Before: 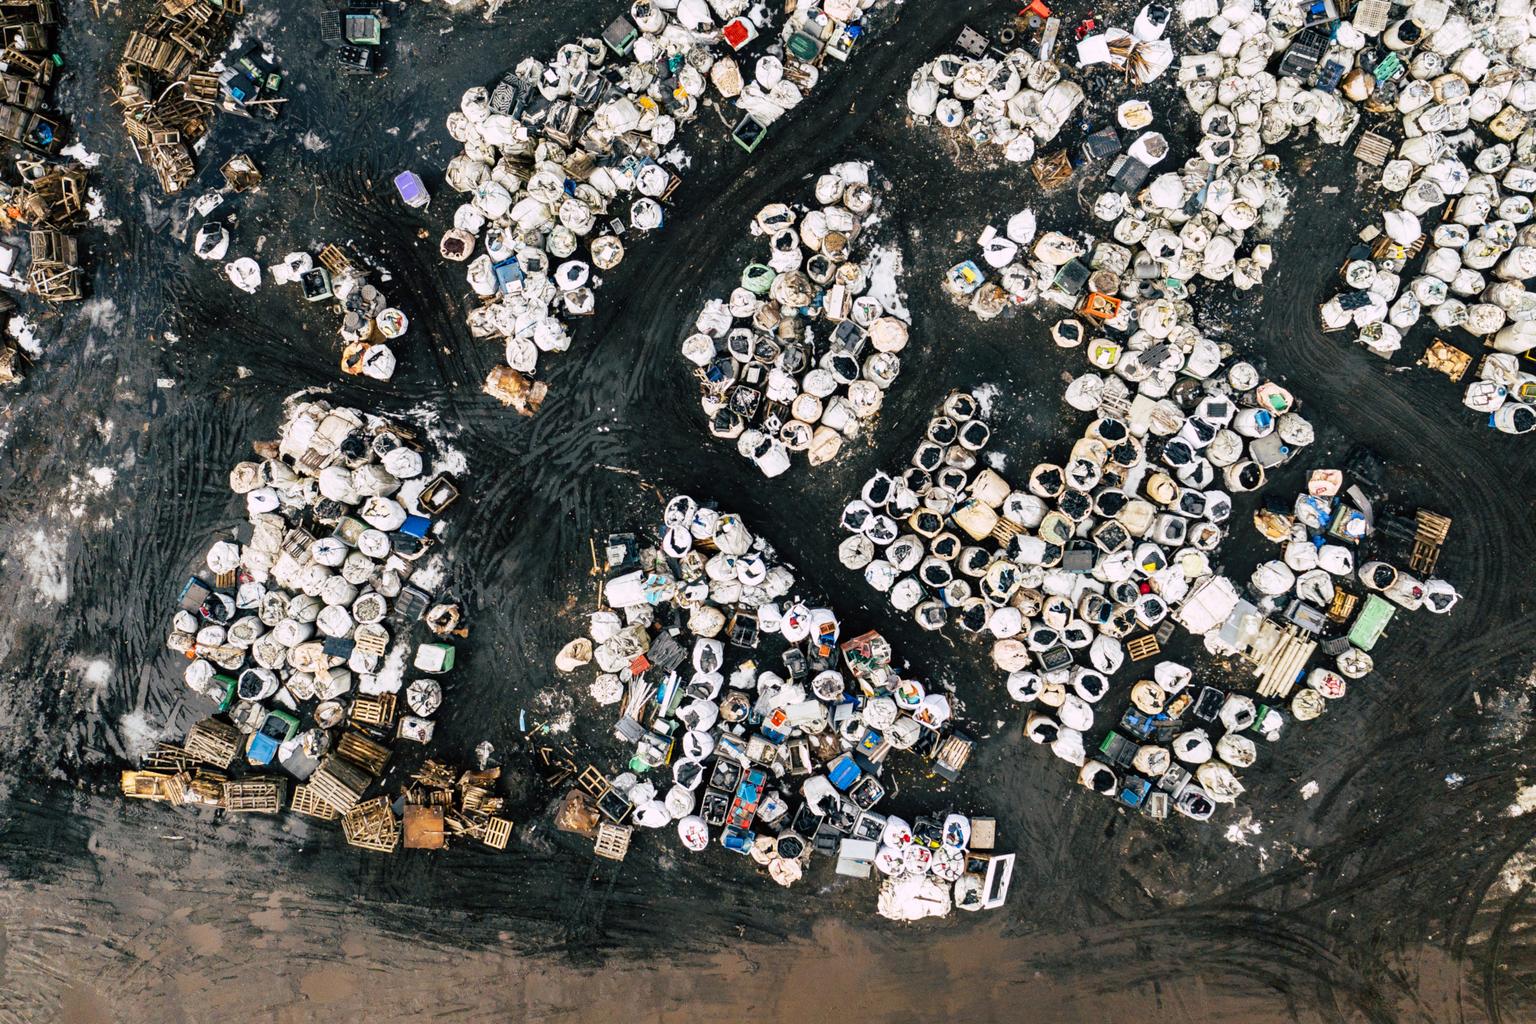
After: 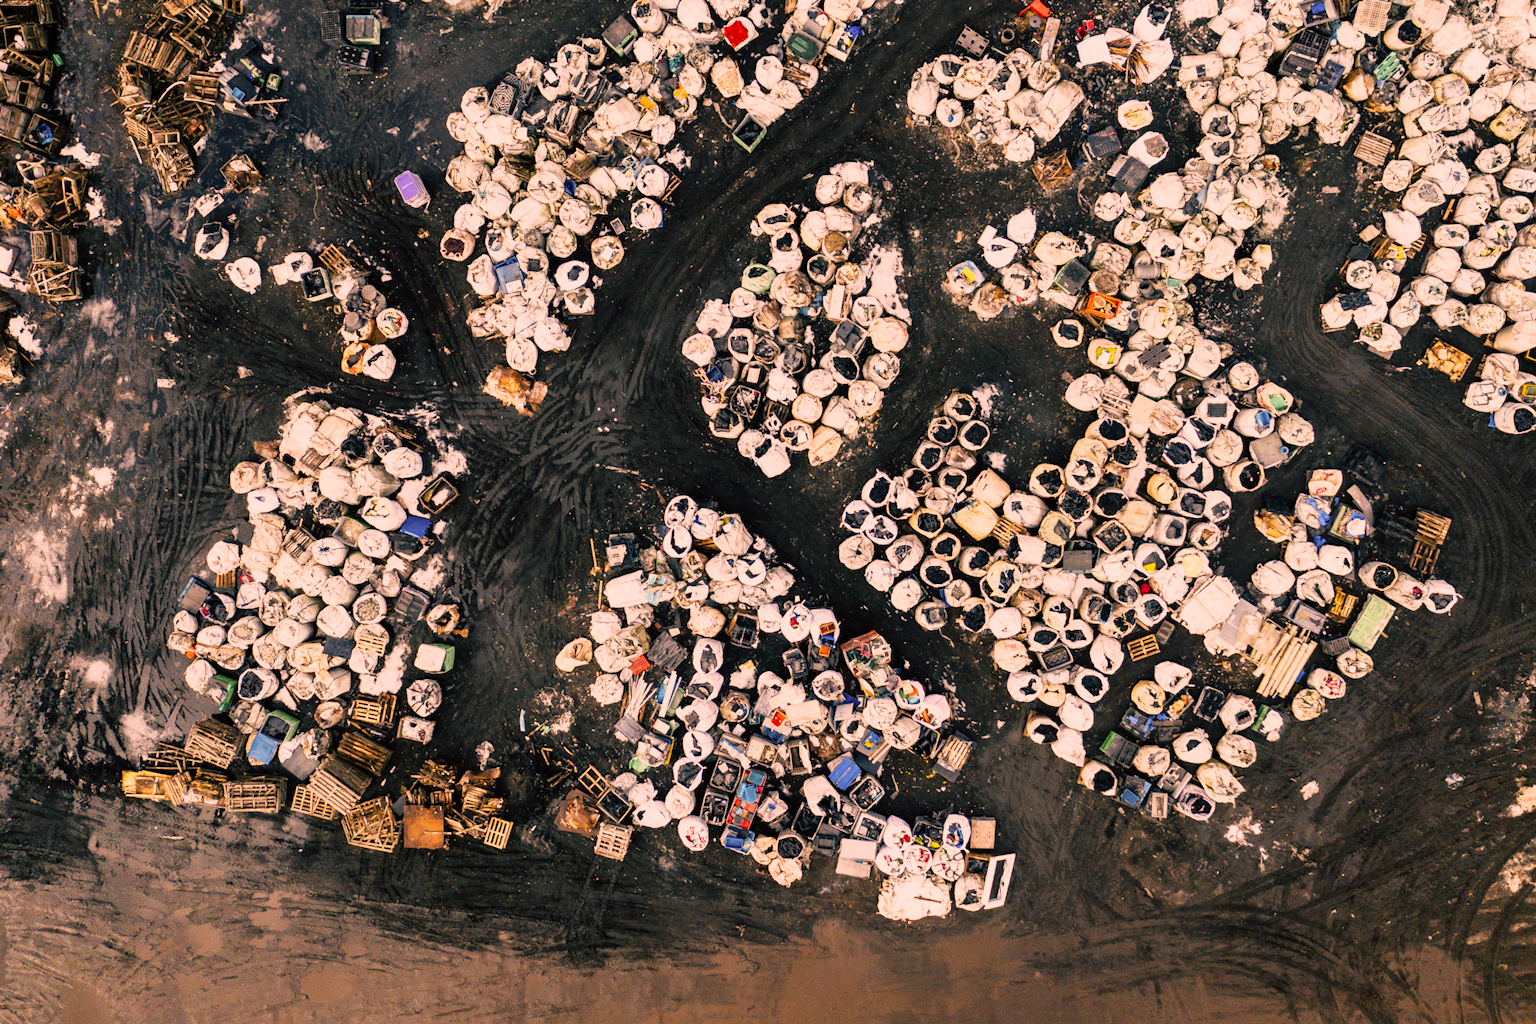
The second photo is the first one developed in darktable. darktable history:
color correction: highlights a* 20.83, highlights b* 19.71
